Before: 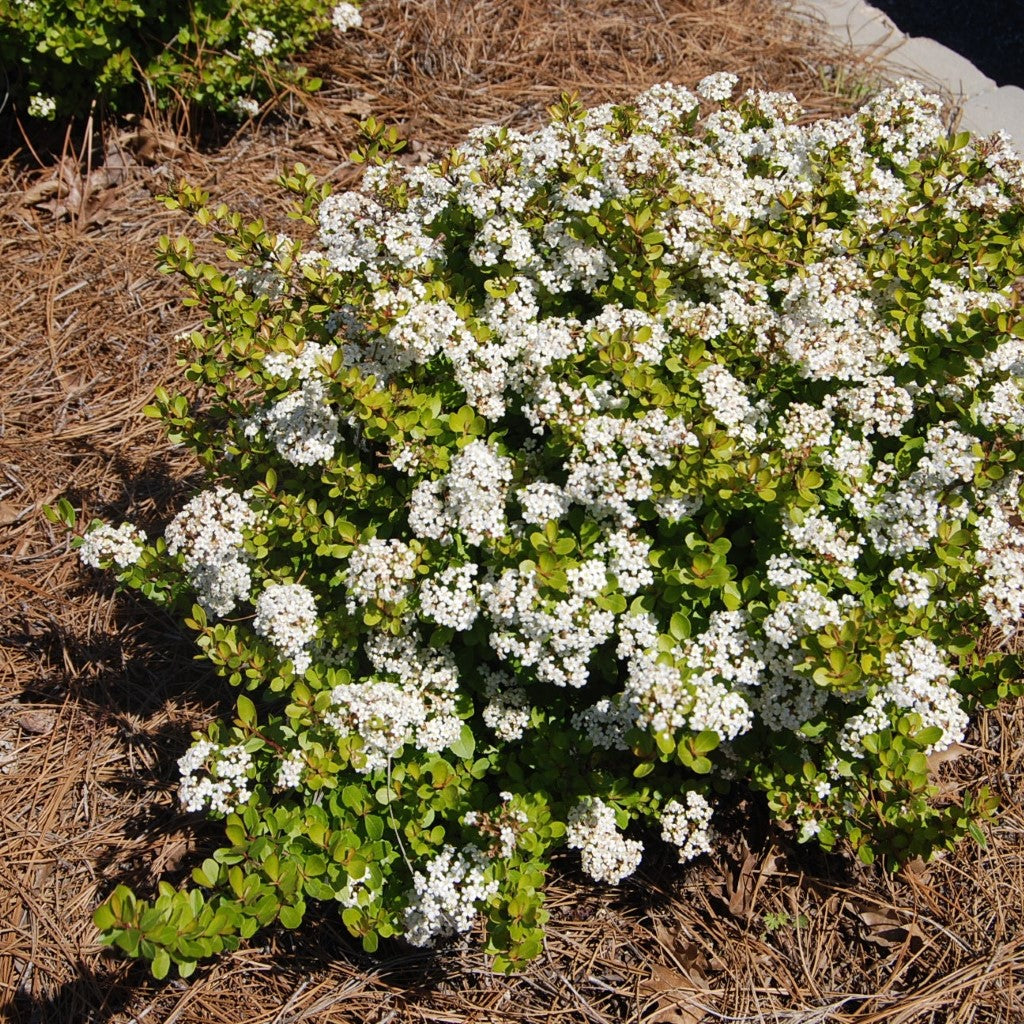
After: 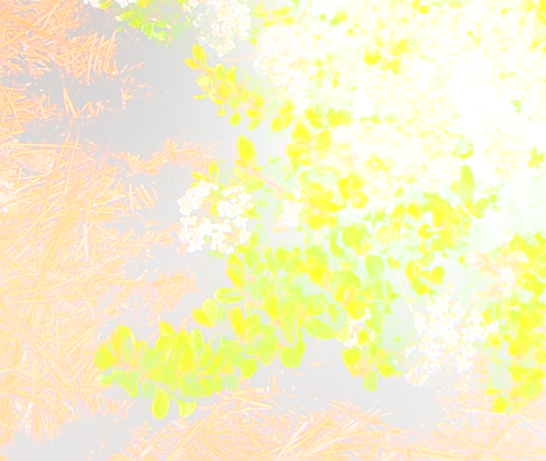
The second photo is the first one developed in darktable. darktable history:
velvia: strength 32%, mid-tones bias 0.2
exposure: black level correction -0.041, exposure 0.064 EV, compensate highlight preservation false
sharpen: on, module defaults
crop and rotate: top 54.778%, right 46.61%, bottom 0.159%
bloom: size 25%, threshold 5%, strength 90%
